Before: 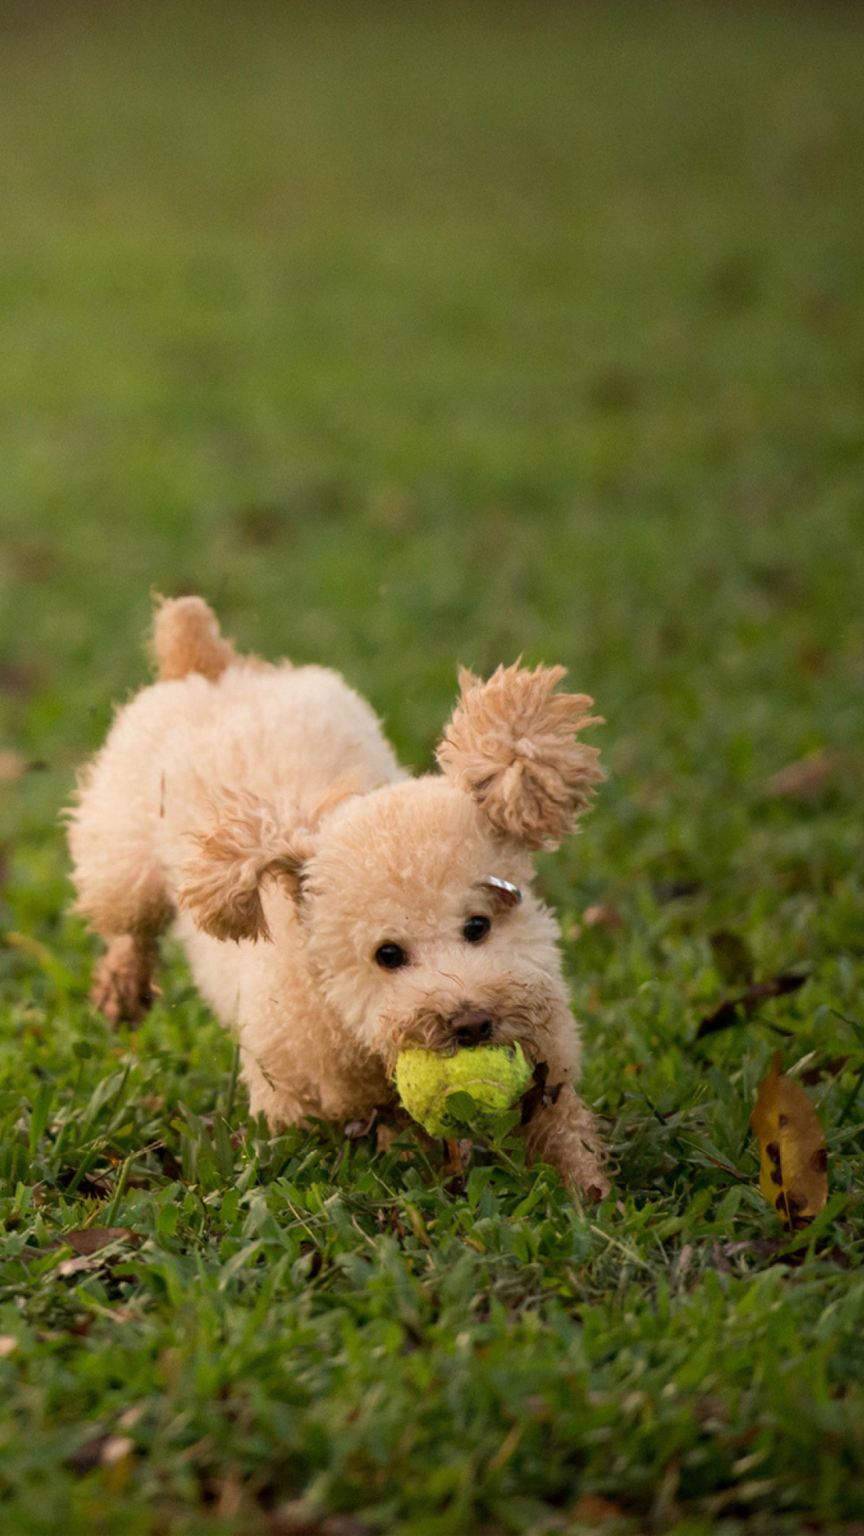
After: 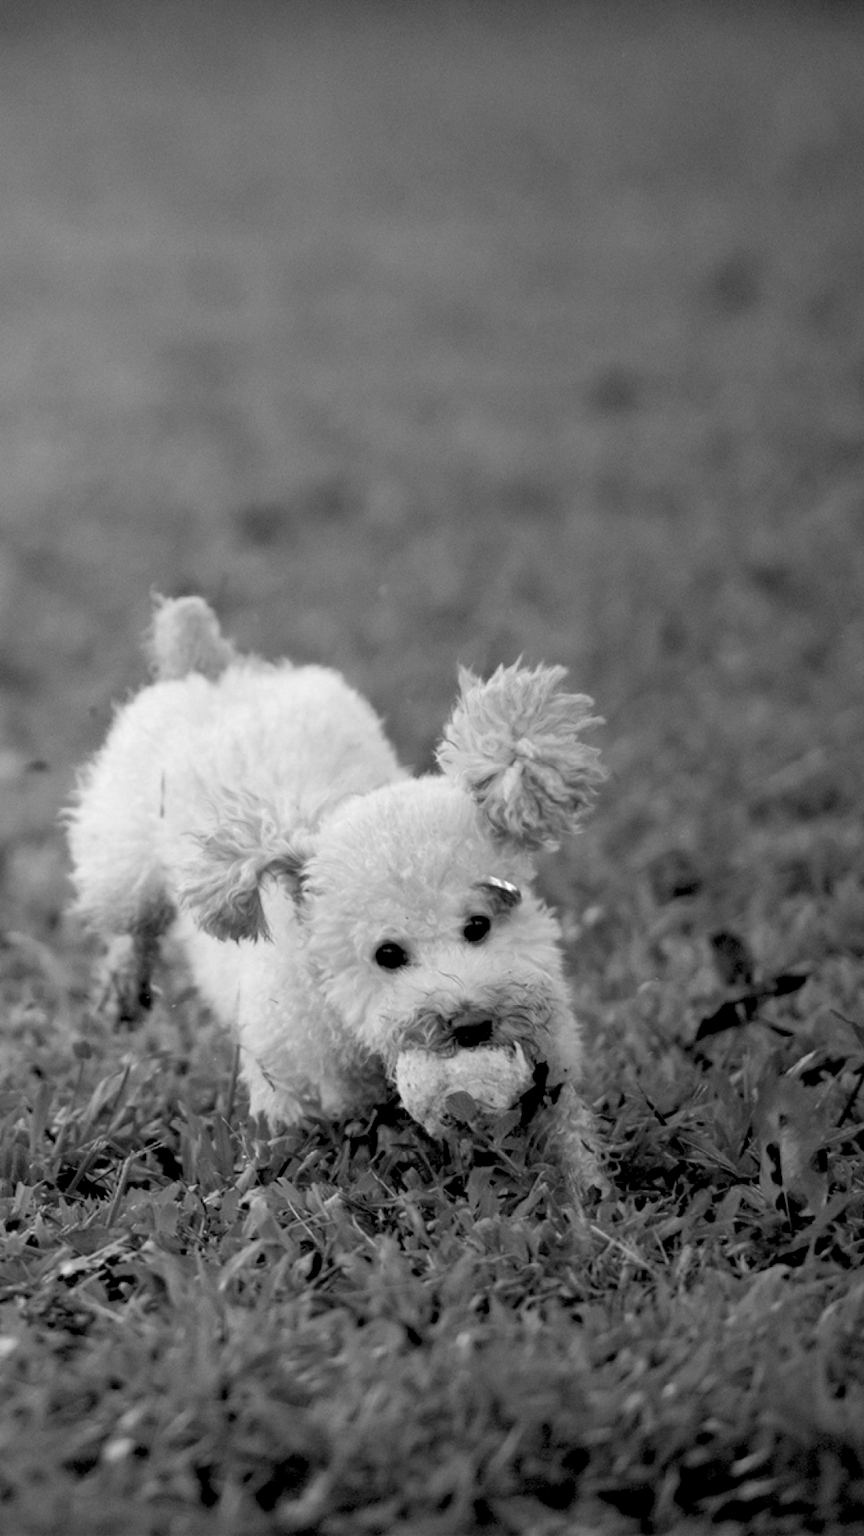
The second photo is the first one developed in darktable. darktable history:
rgb levels: levels [[0.013, 0.434, 0.89], [0, 0.5, 1], [0, 0.5, 1]]
monochrome: on, module defaults
